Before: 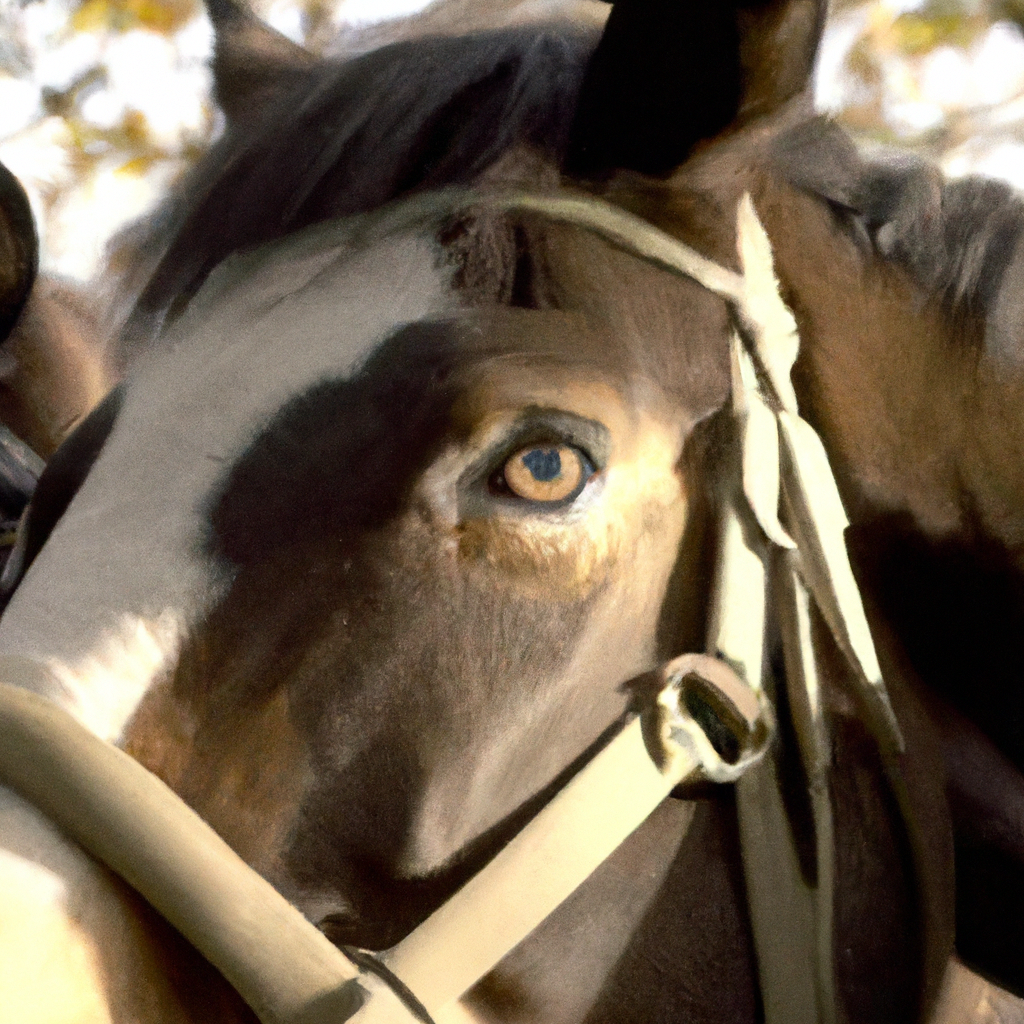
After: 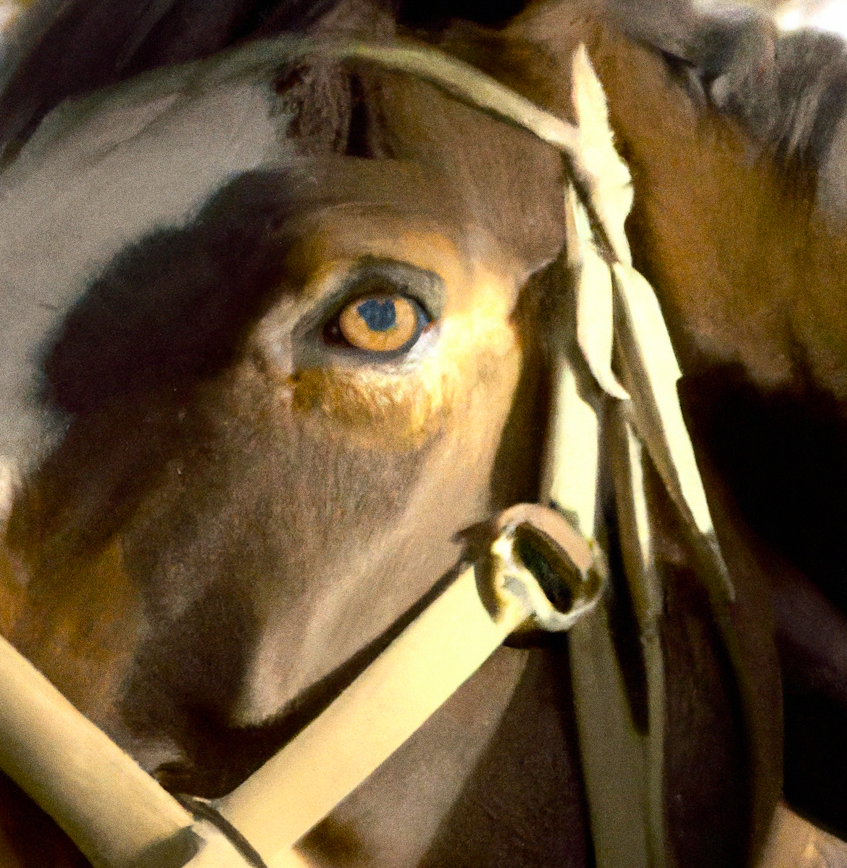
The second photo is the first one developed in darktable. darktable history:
crop: left 16.315%, top 14.246%
rotate and perspective: rotation 0.174°, lens shift (vertical) 0.013, lens shift (horizontal) 0.019, shear 0.001, automatic cropping original format, crop left 0.007, crop right 0.991, crop top 0.016, crop bottom 0.997
grain: coarseness 0.09 ISO
color balance rgb: perceptual saturation grading › global saturation 30%, global vibrance 20%
